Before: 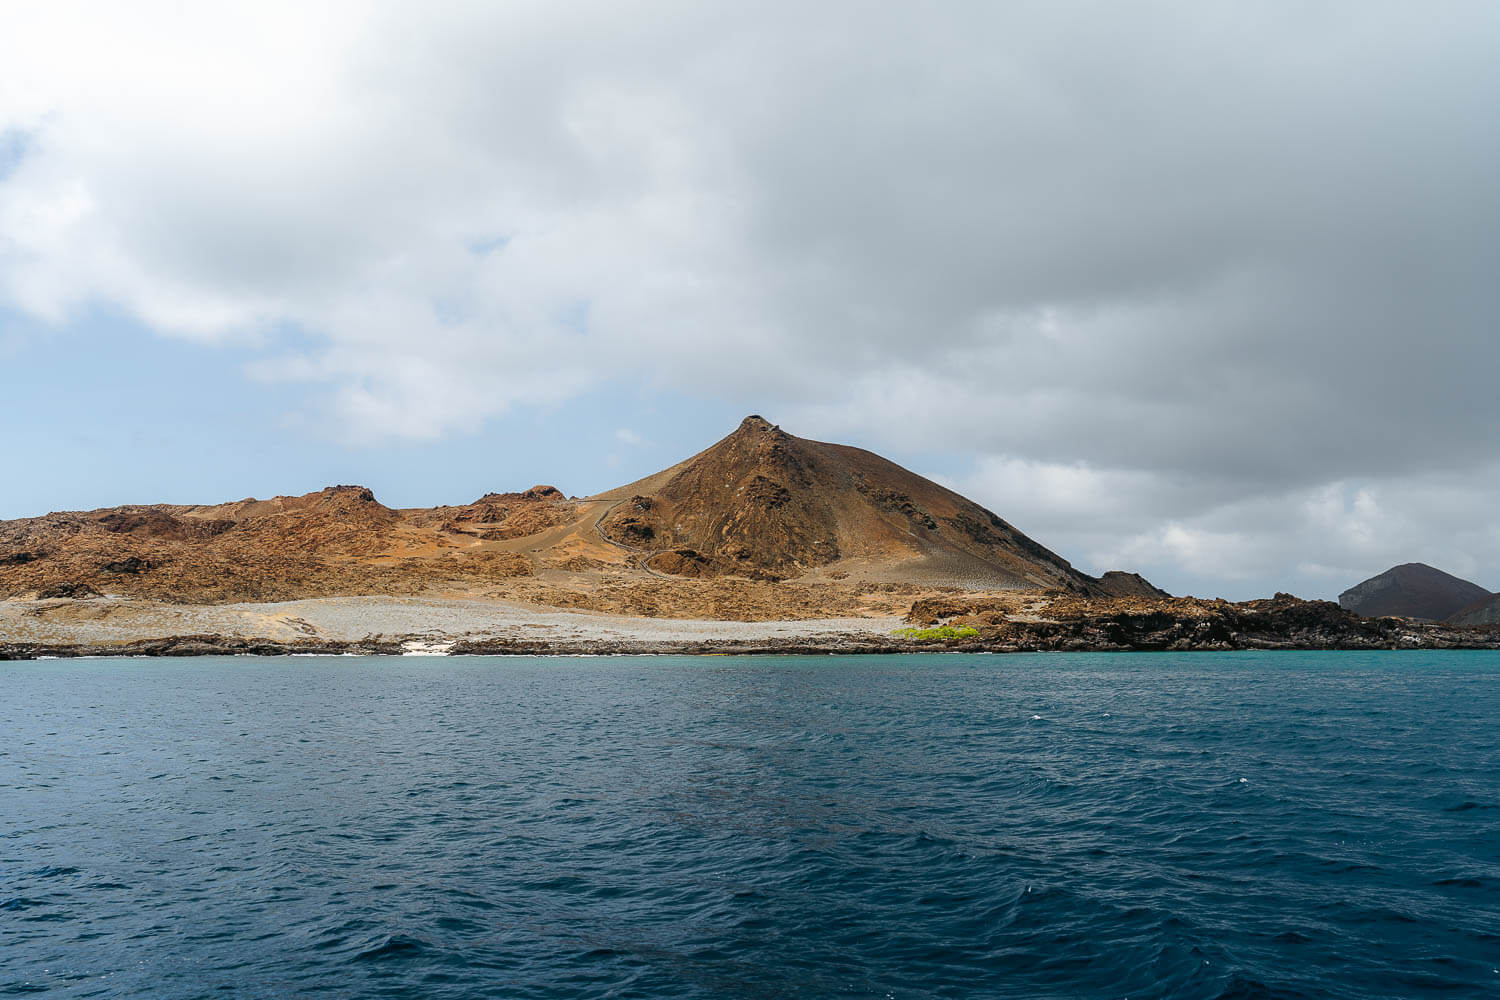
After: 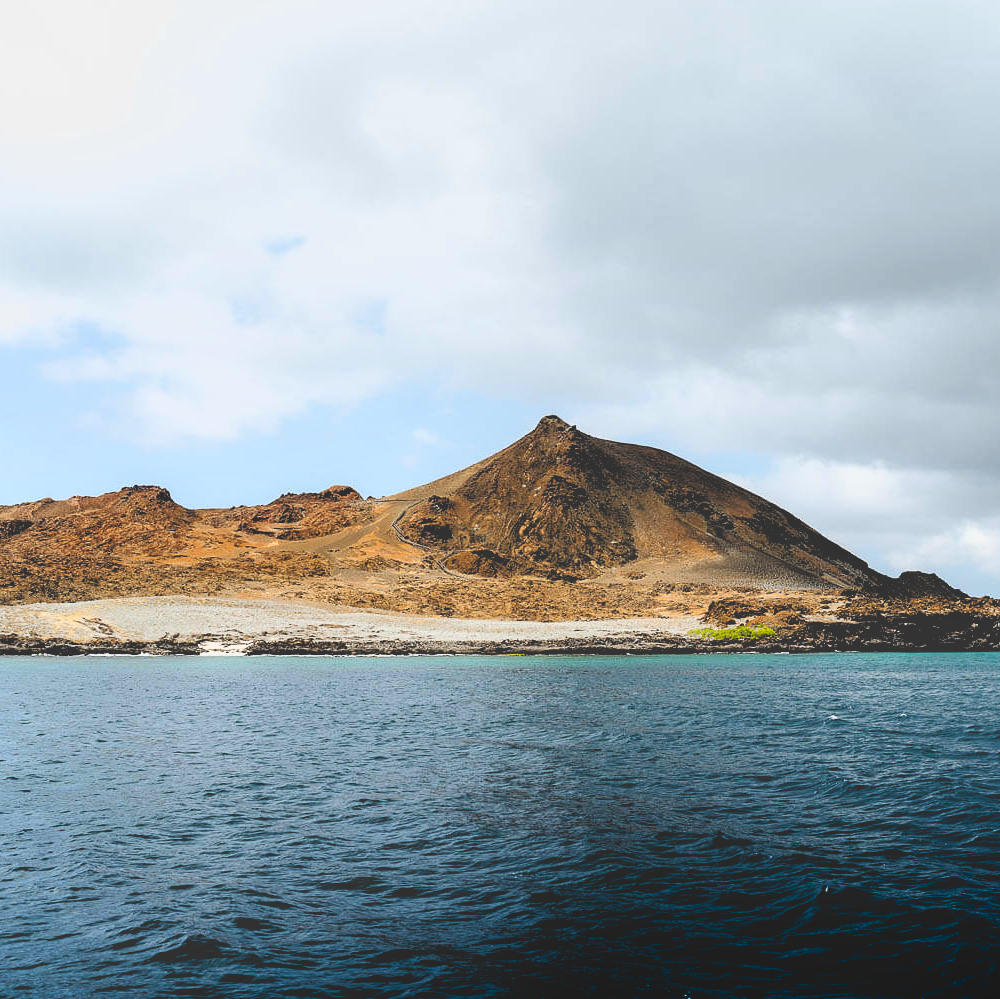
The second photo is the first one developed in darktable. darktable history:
crop and rotate: left 13.537%, right 19.796%
levels: levels [0, 0.478, 1]
shadows and highlights: shadows -88.03, highlights -35.45, shadows color adjustment 99.15%, highlights color adjustment 0%, soften with gaussian
tone curve: curves: ch0 [(0, 0.081) (0.483, 0.453) (0.881, 0.992)]
contrast brightness saturation: contrast -0.28
filmic rgb: middle gray luminance 13.55%, black relative exposure -1.97 EV, white relative exposure 3.1 EV, threshold 6 EV, target black luminance 0%, hardness 1.79, latitude 59.23%, contrast 1.728, highlights saturation mix 5%, shadows ↔ highlights balance -37.52%, add noise in highlights 0, color science v3 (2019), use custom middle-gray values true, iterations of high-quality reconstruction 0, contrast in highlights soft, enable highlight reconstruction true
